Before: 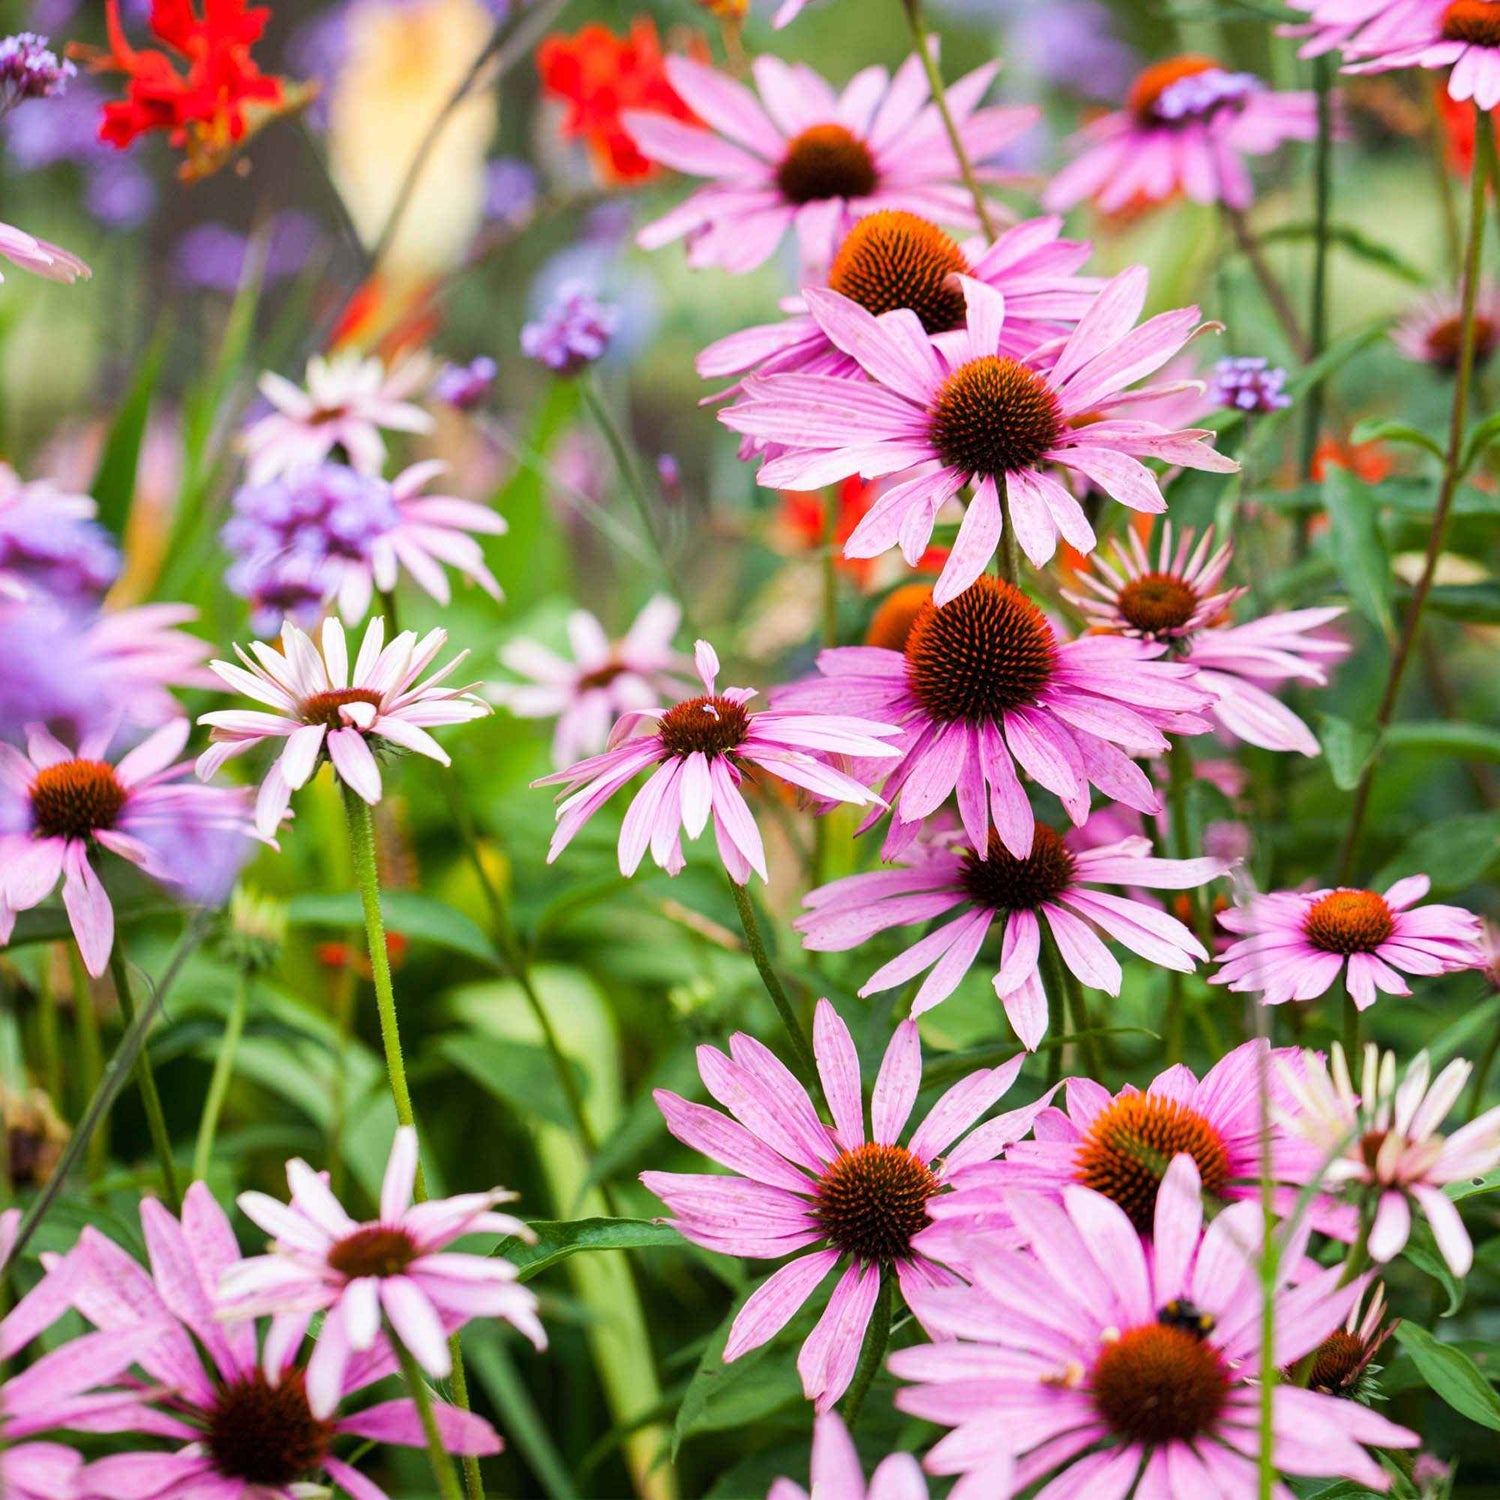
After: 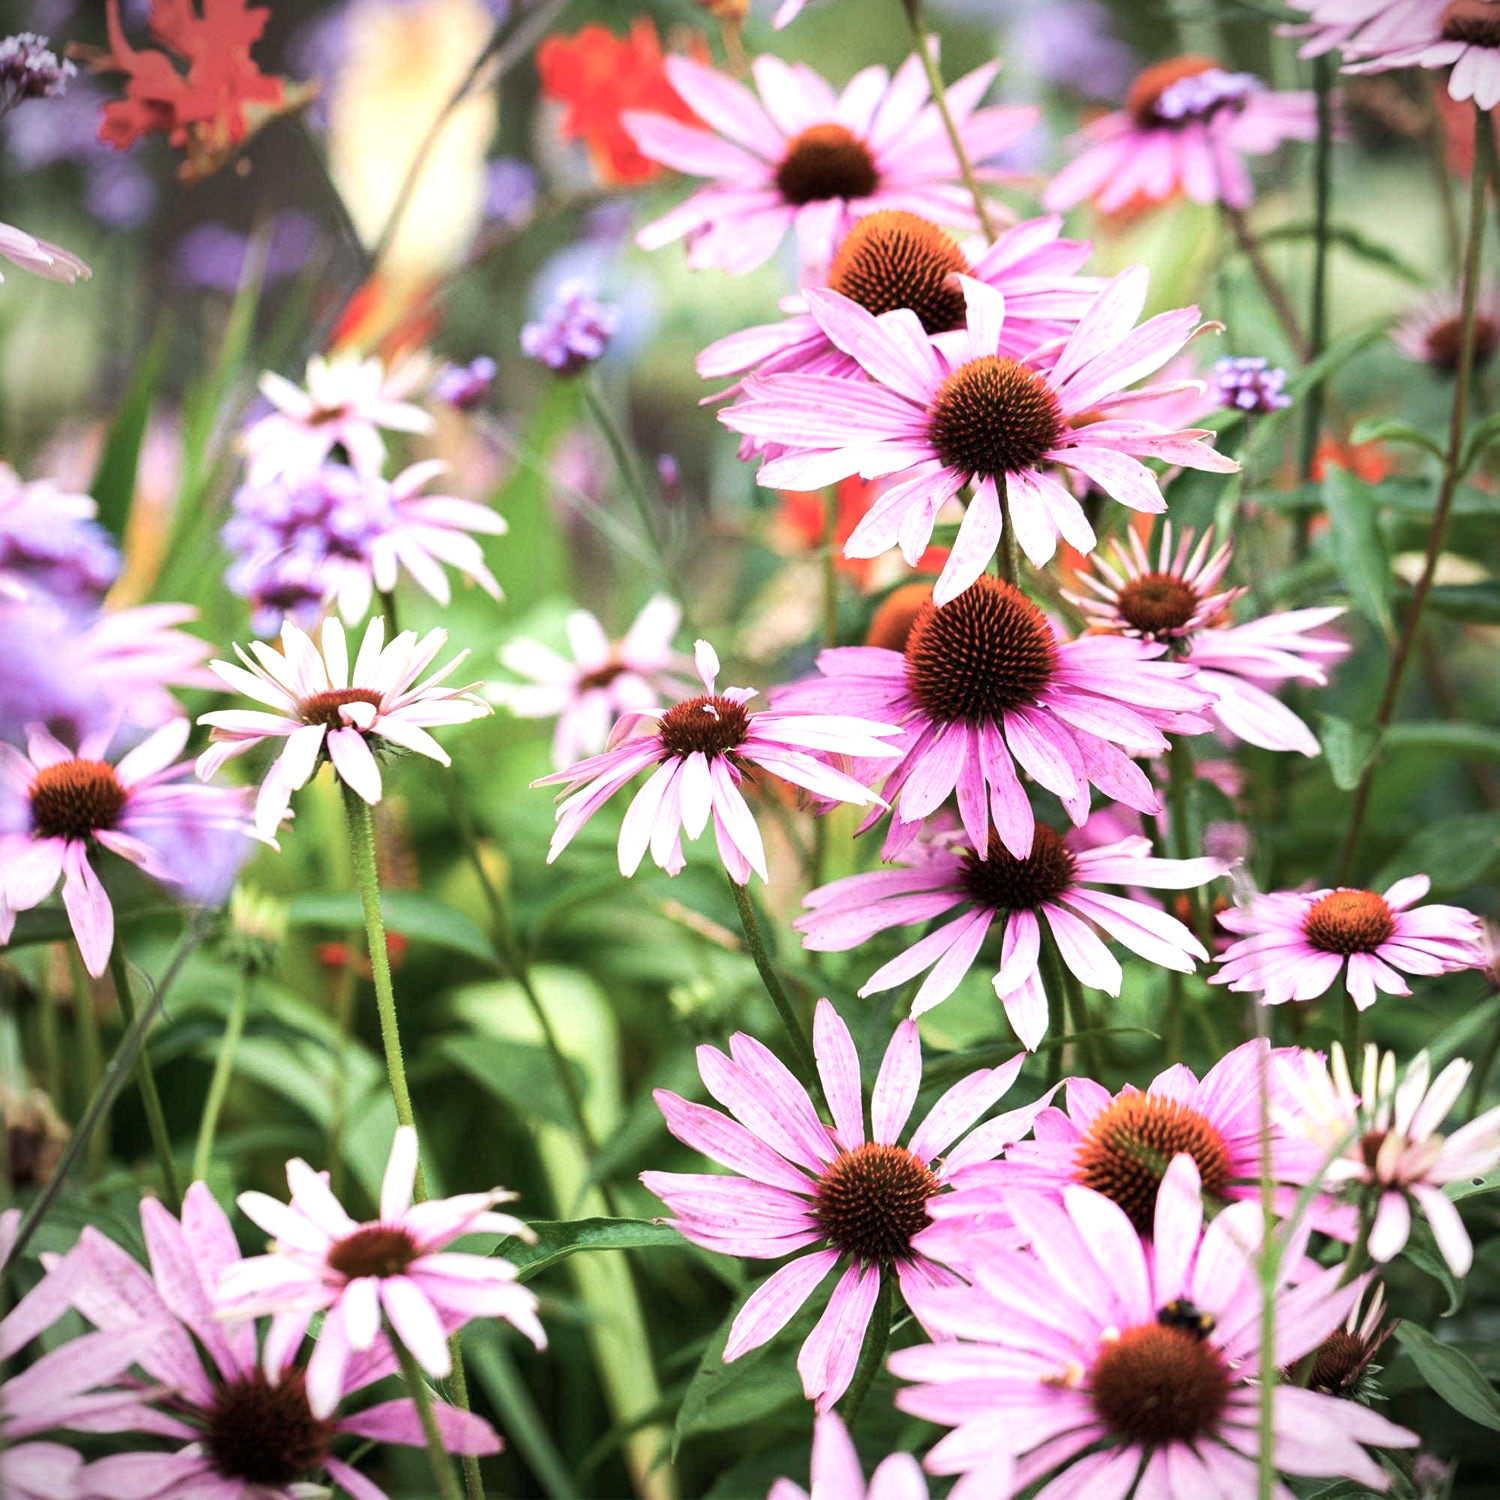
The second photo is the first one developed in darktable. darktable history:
vignetting: fall-off start 91.19%
color balance: input saturation 80.07%
tone equalizer: -8 EV -0.001 EV, -7 EV 0.001 EV, -6 EV -0.002 EV, -5 EV -0.003 EV, -4 EV -0.062 EV, -3 EV -0.222 EV, -2 EV -0.267 EV, -1 EV 0.105 EV, +0 EV 0.303 EV
exposure: exposure 0.2 EV, compensate highlight preservation false
